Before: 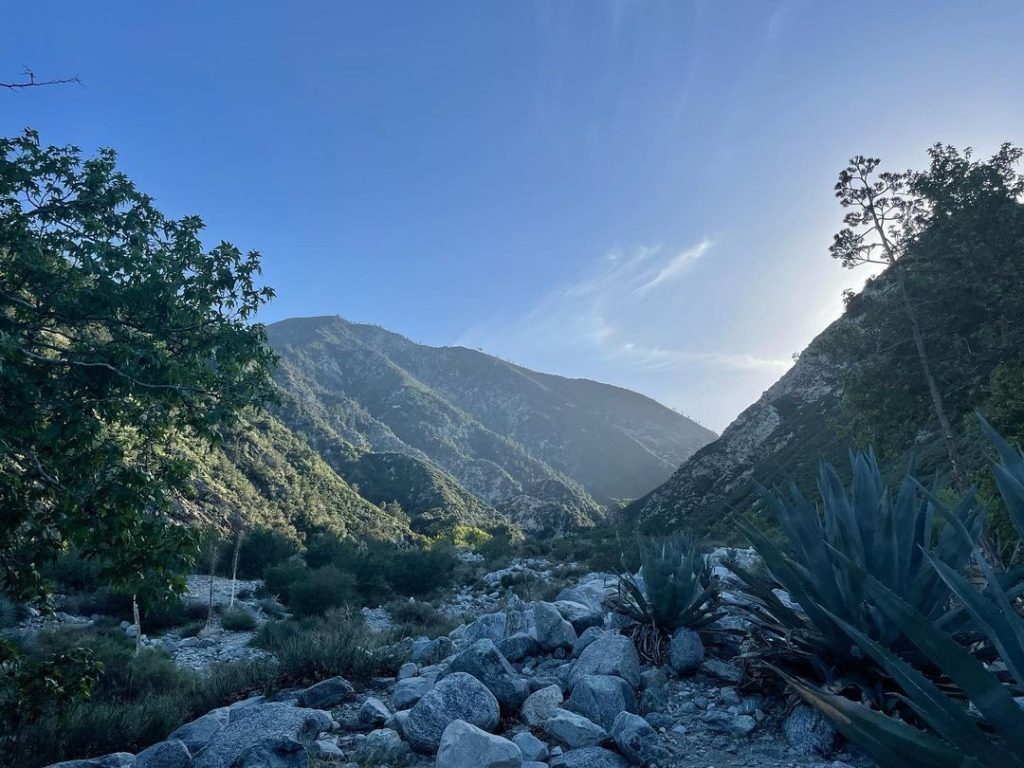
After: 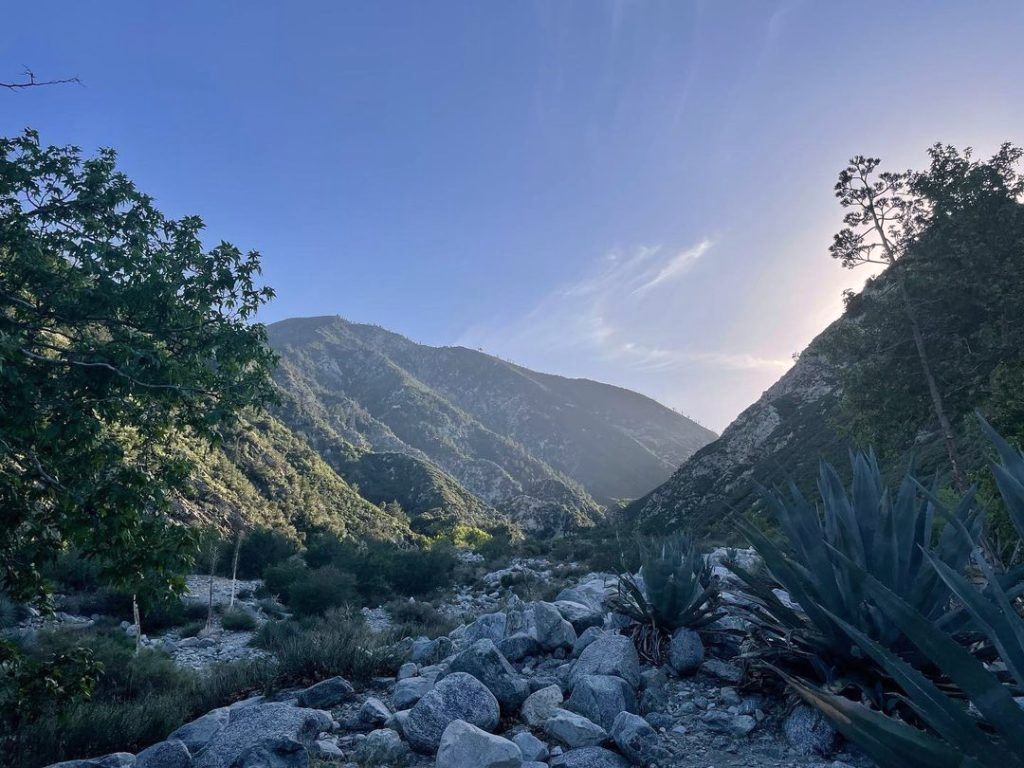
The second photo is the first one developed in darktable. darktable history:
color correction: highlights a* 5.94, highlights b* 4.83
